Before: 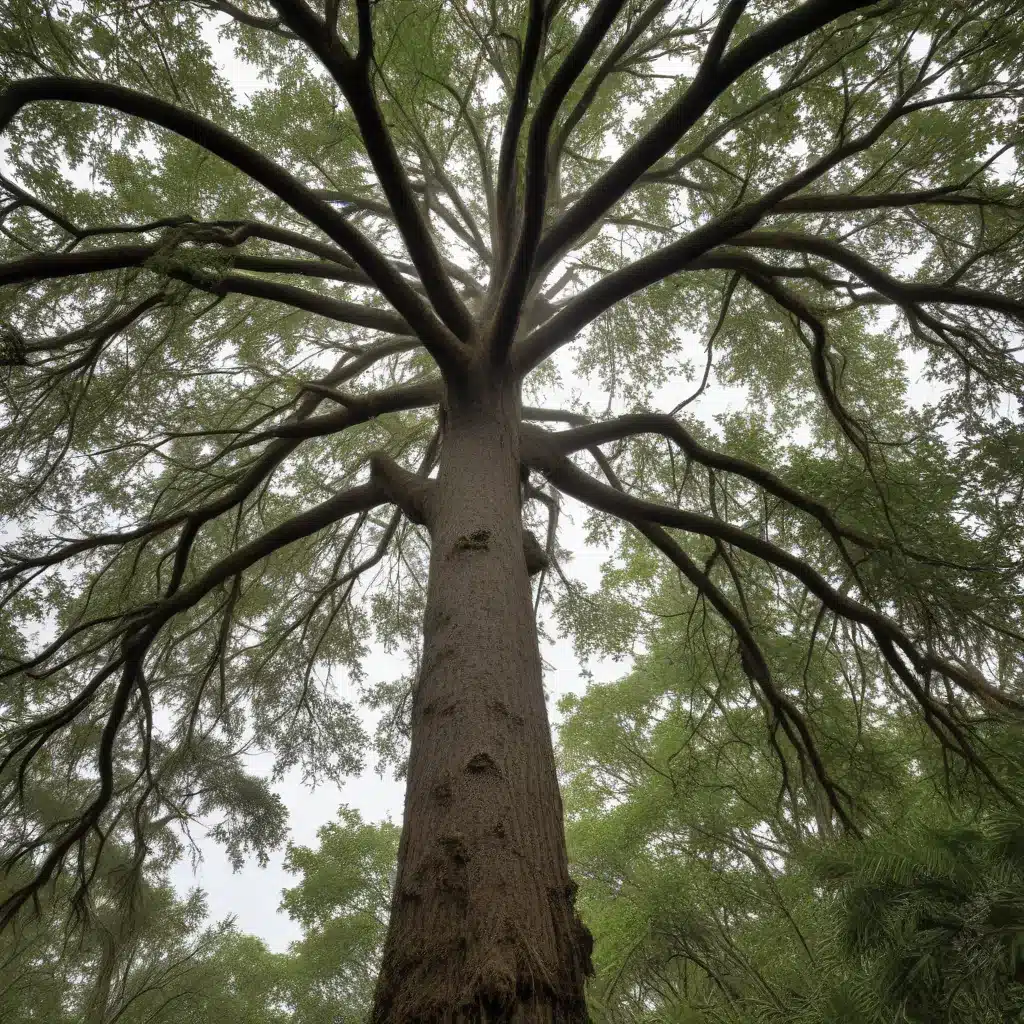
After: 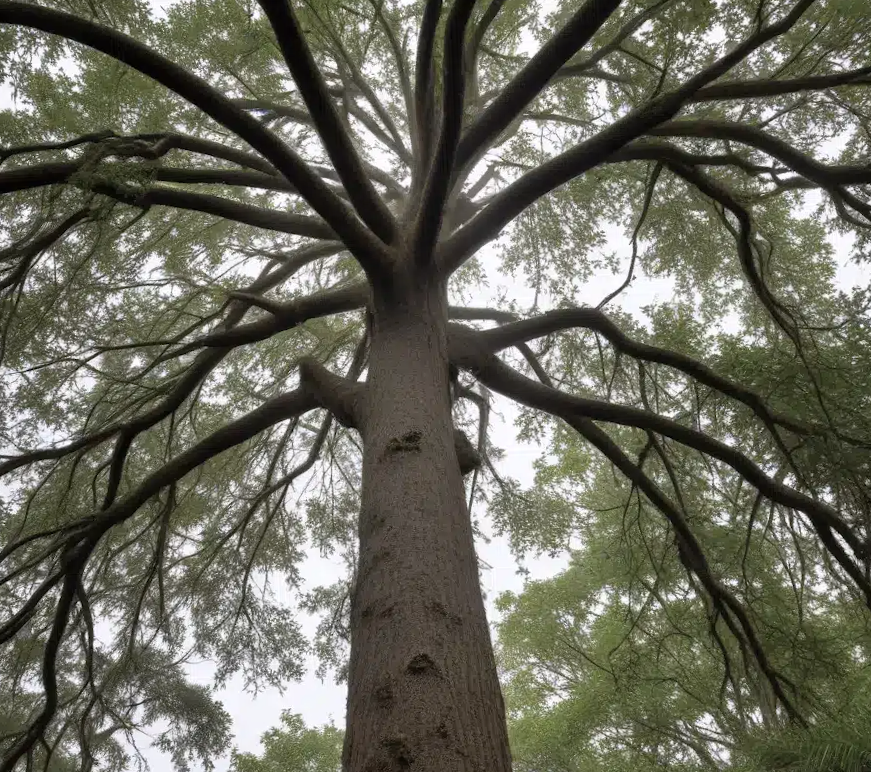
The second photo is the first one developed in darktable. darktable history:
contrast brightness saturation: saturation -0.17
crop: left 7.856%, top 11.836%, right 10.12%, bottom 15.387%
white balance: red 1.004, blue 1.024
rotate and perspective: rotation -2.22°, lens shift (horizontal) -0.022, automatic cropping off
